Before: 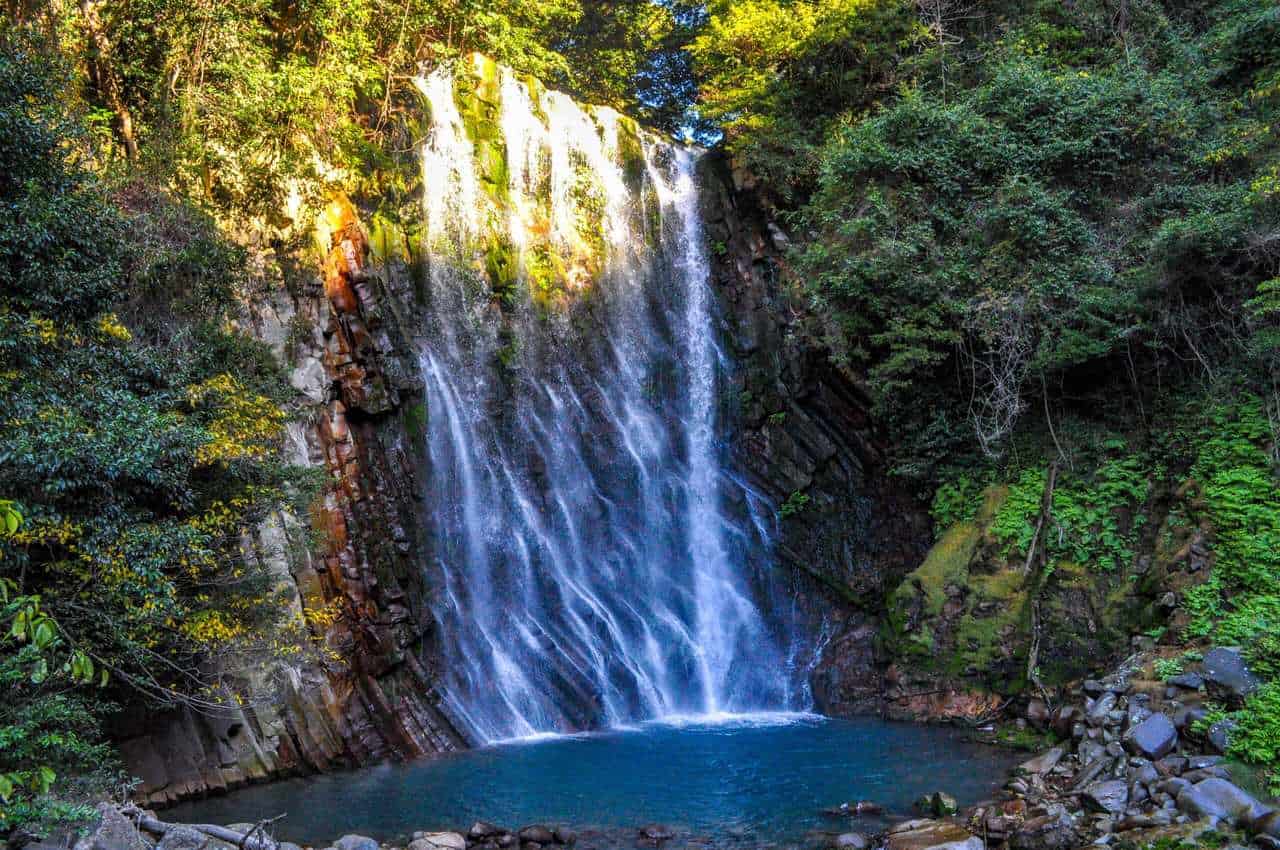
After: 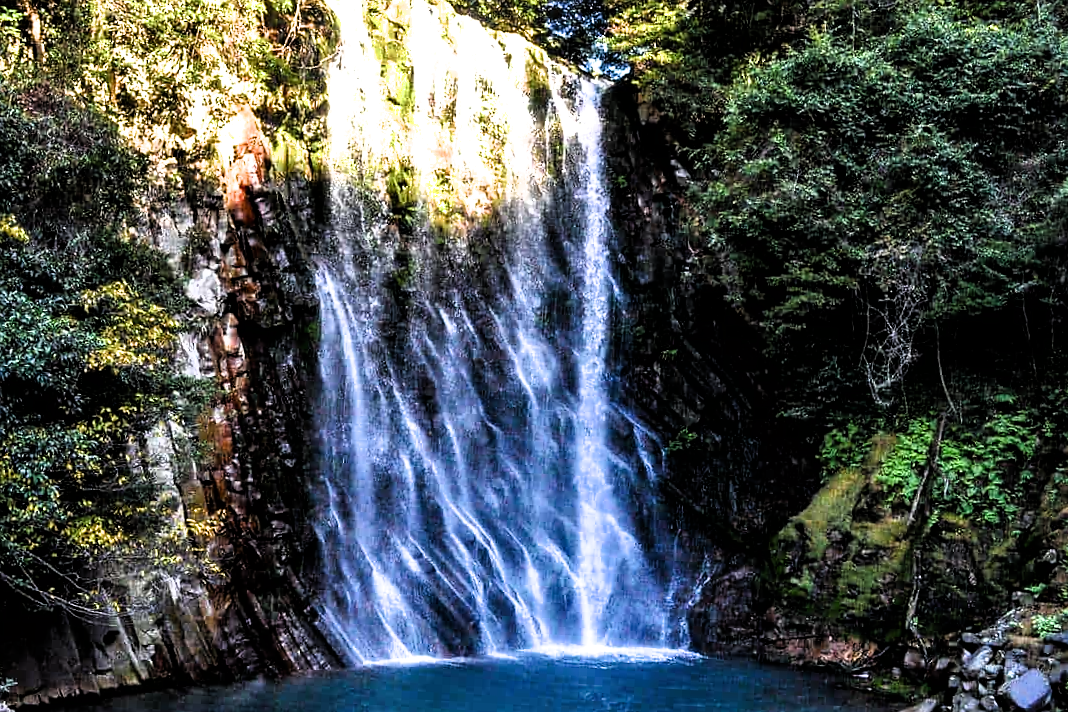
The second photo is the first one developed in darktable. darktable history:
filmic rgb: black relative exposure -8.23 EV, white relative exposure 2.24 EV, hardness 7.04, latitude 85.68%, contrast 1.71, highlights saturation mix -4.49%, shadows ↔ highlights balance -2.59%
exposure: exposure 0.298 EV, compensate highlight preservation false
crop and rotate: angle -3.07°, left 5.181%, top 5.168%, right 4.749%, bottom 4.337%
sharpen: radius 1.53, amount 0.358, threshold 1.455
